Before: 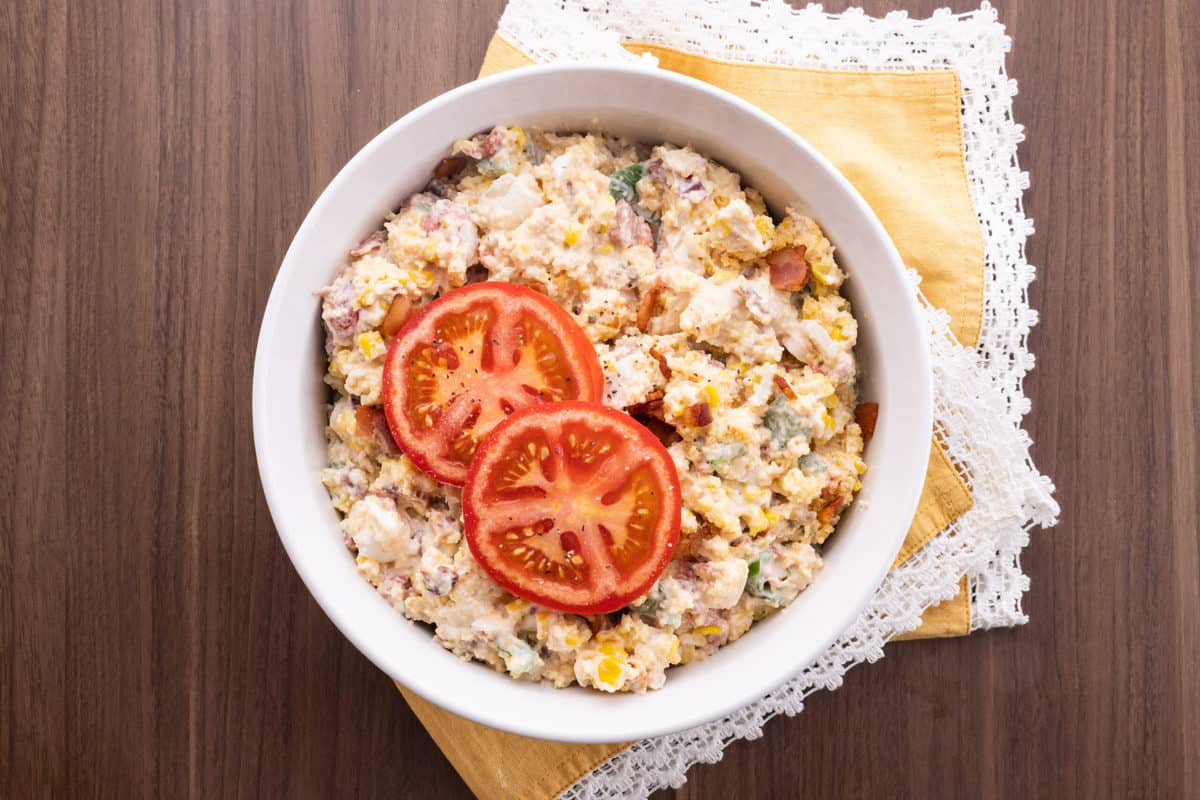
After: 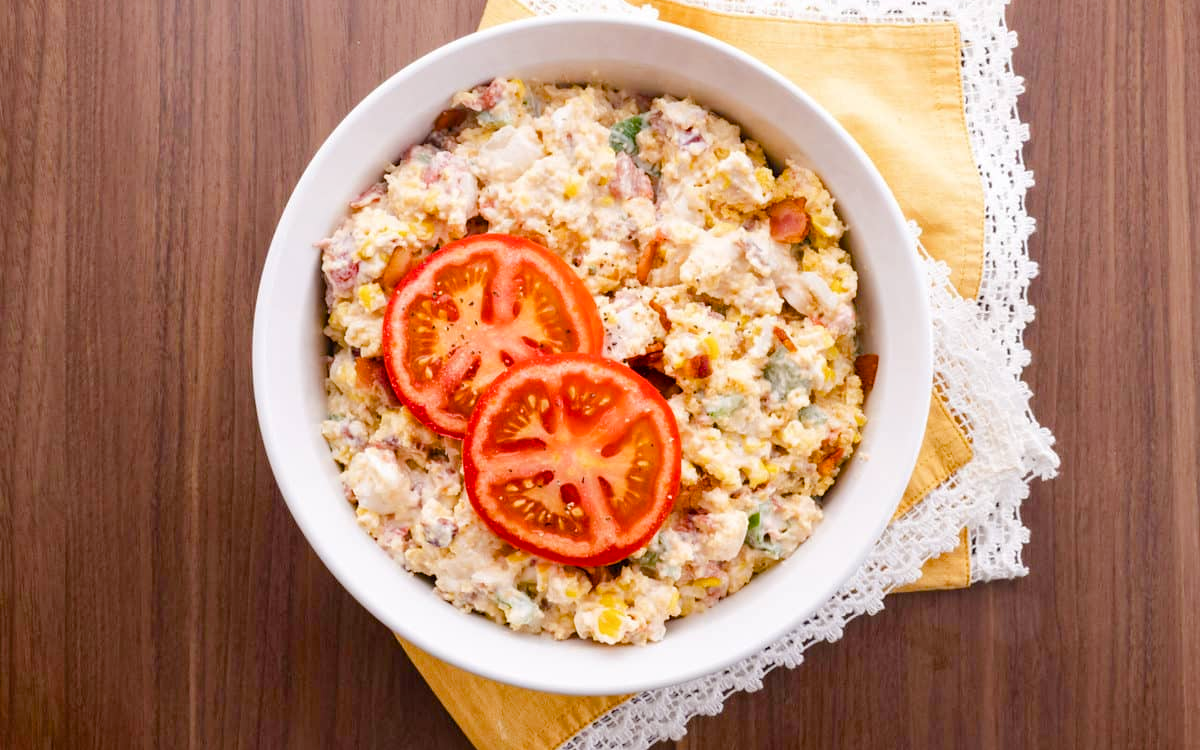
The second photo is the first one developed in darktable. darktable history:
color balance rgb: perceptual saturation grading › global saturation 44.863%, perceptual saturation grading › highlights -49.546%, perceptual saturation grading › shadows 29.996%, perceptual brilliance grading › mid-tones 9.611%, perceptual brilliance grading › shadows 14.807%
crop and rotate: top 6.183%
